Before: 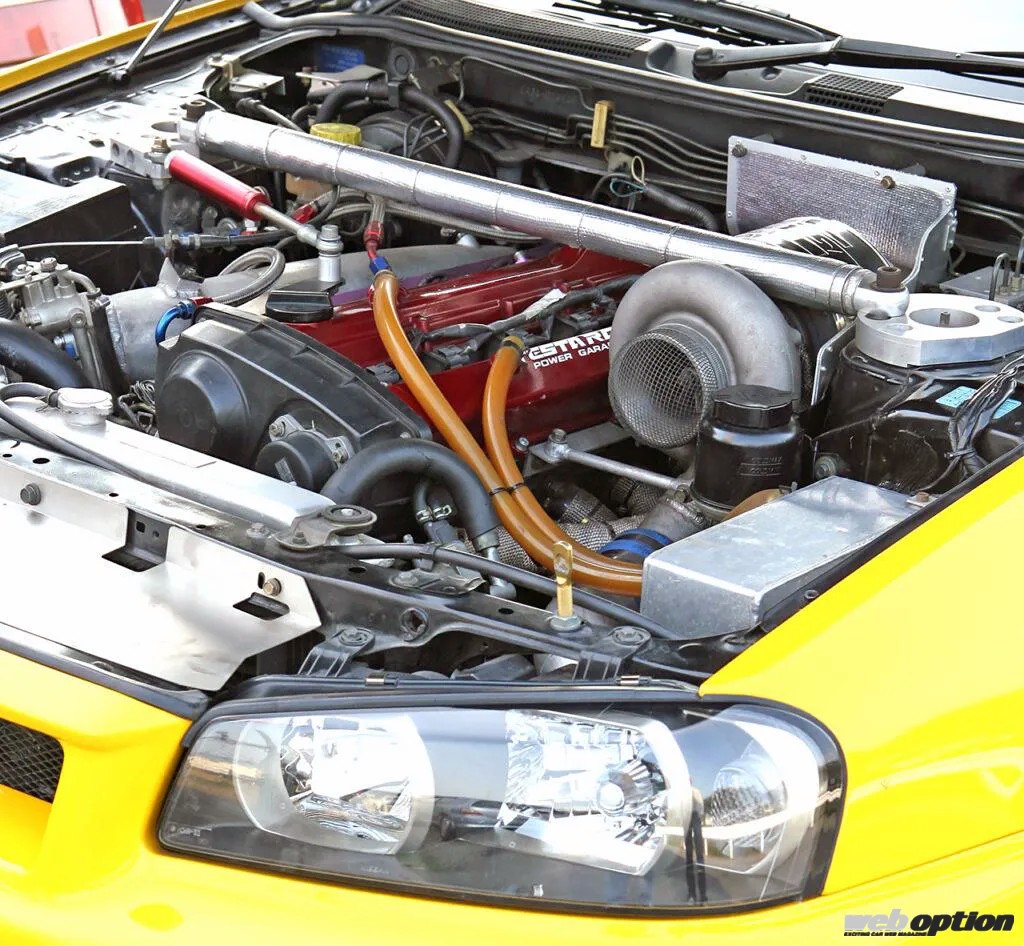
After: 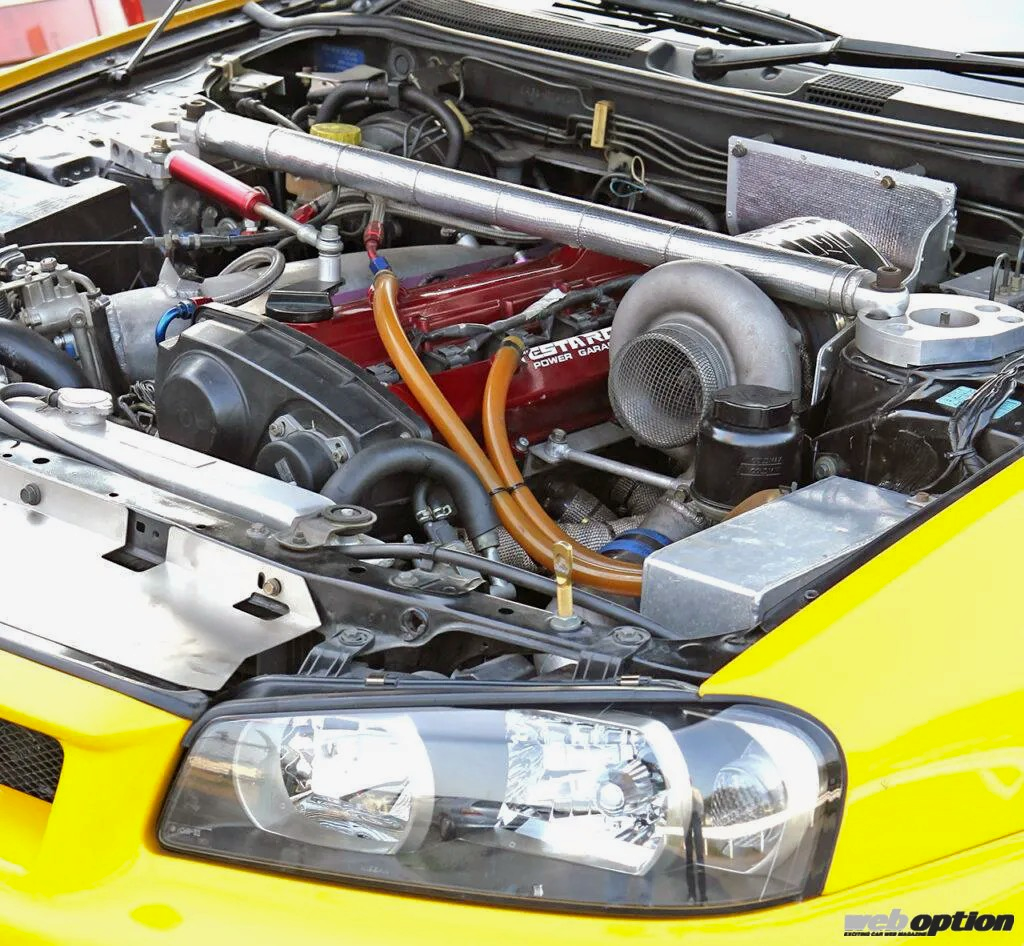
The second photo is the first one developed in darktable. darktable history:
shadows and highlights: shadows -19.97, white point adjustment -1.85, highlights -35.17
